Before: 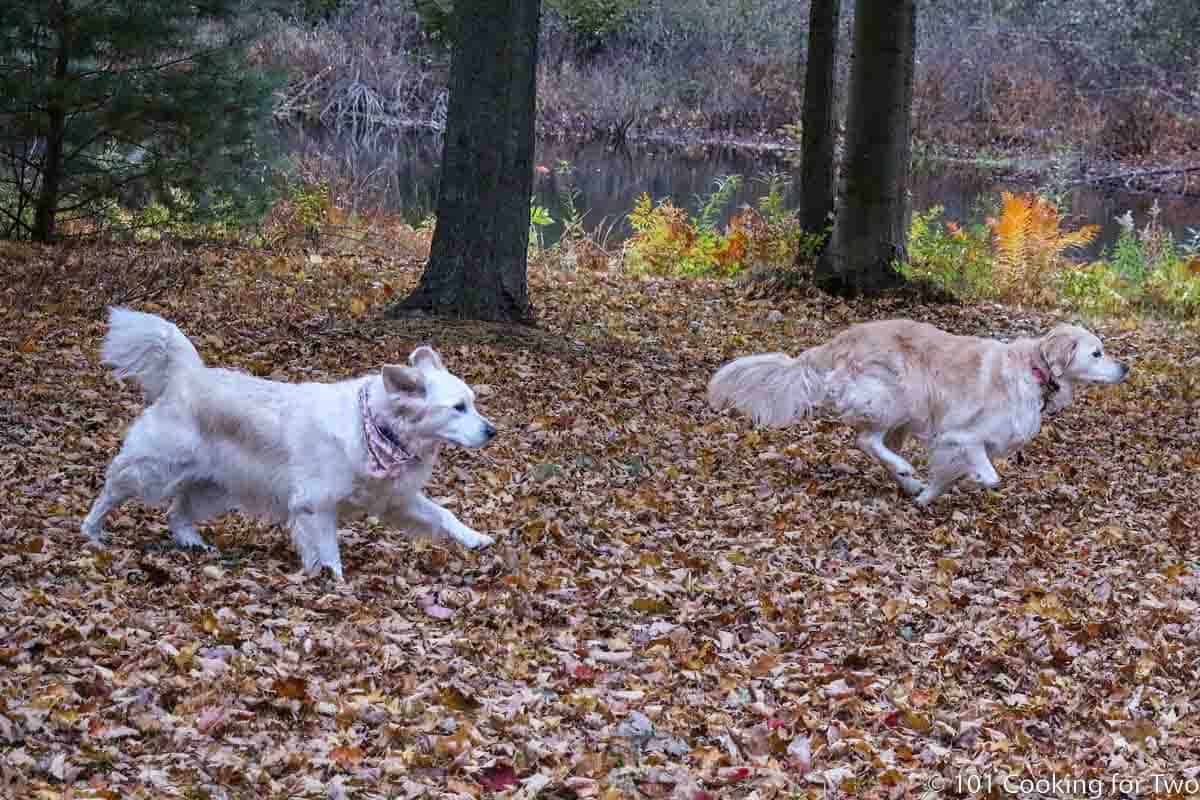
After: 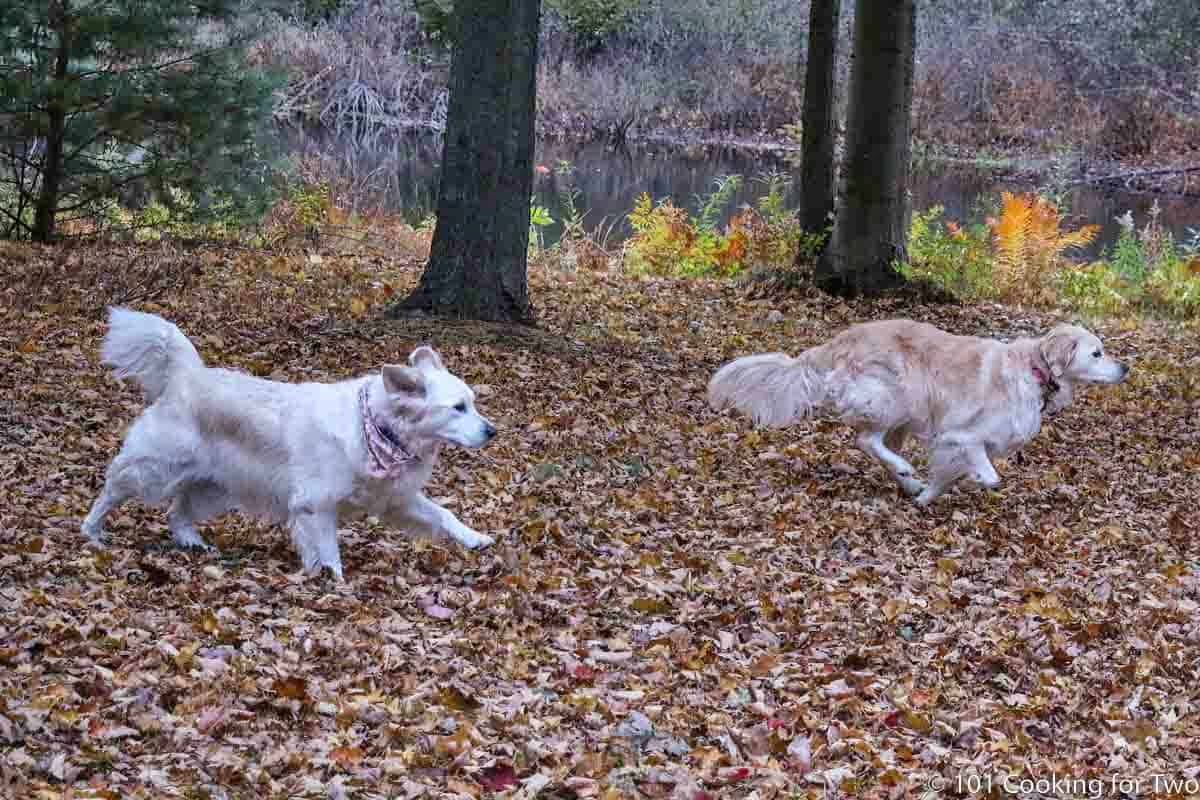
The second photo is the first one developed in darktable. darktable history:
shadows and highlights: shadows 60.54, highlights color adjustment 49.6%, soften with gaussian
